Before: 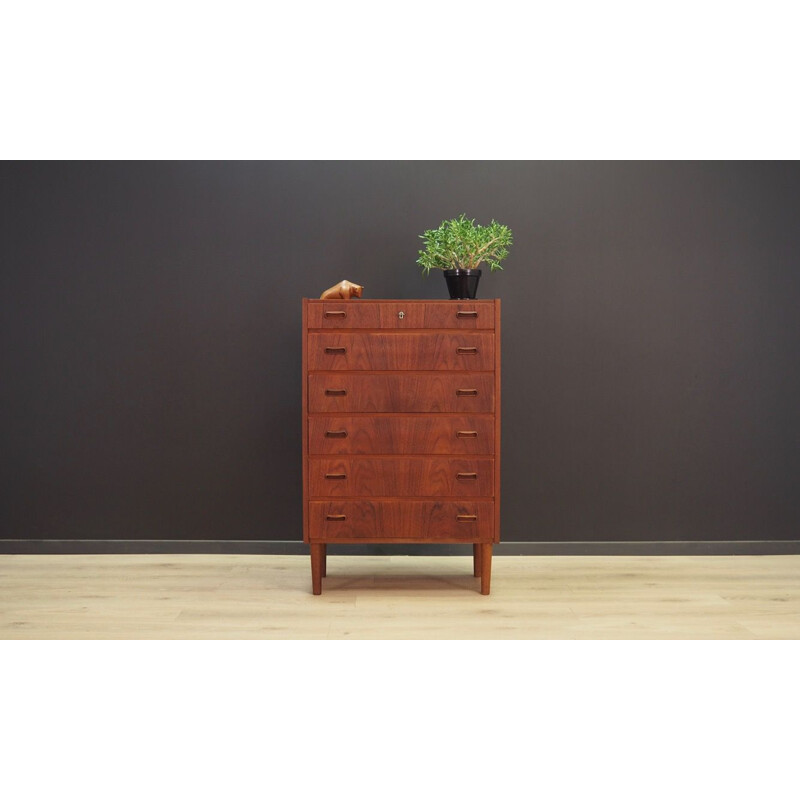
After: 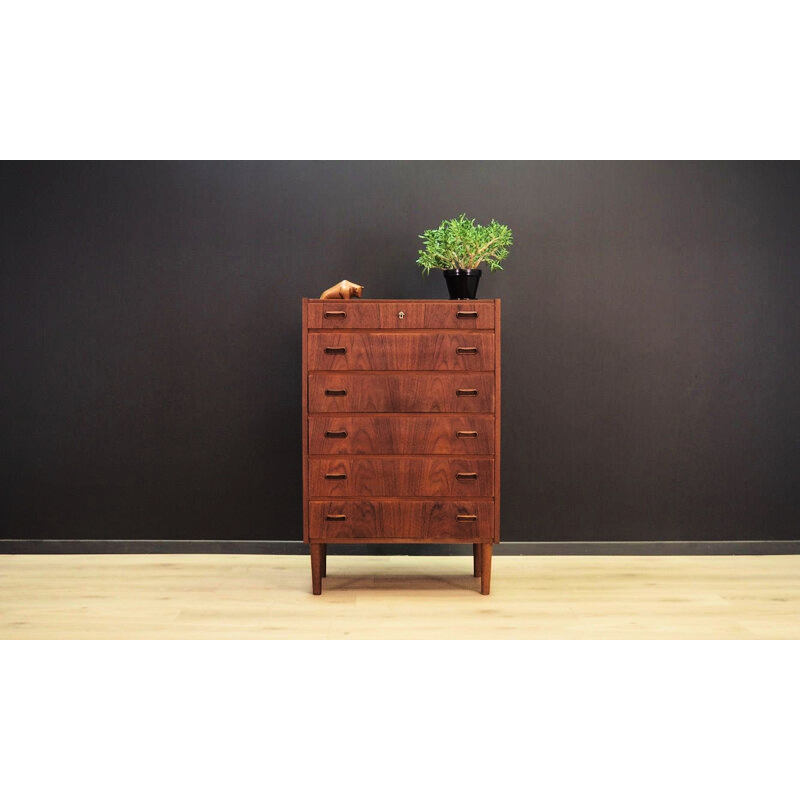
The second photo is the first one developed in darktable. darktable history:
velvia: on, module defaults
shadows and highlights: shadows 36.76, highlights -27.19, soften with gaussian
tone curve: curves: ch0 [(0, 0) (0.003, 0.003) (0.011, 0.005) (0.025, 0.008) (0.044, 0.012) (0.069, 0.02) (0.1, 0.031) (0.136, 0.047) (0.177, 0.088) (0.224, 0.141) (0.277, 0.222) (0.335, 0.32) (0.399, 0.422) (0.468, 0.523) (0.543, 0.623) (0.623, 0.716) (0.709, 0.796) (0.801, 0.878) (0.898, 0.957) (1, 1)], color space Lab, linked channels, preserve colors none
